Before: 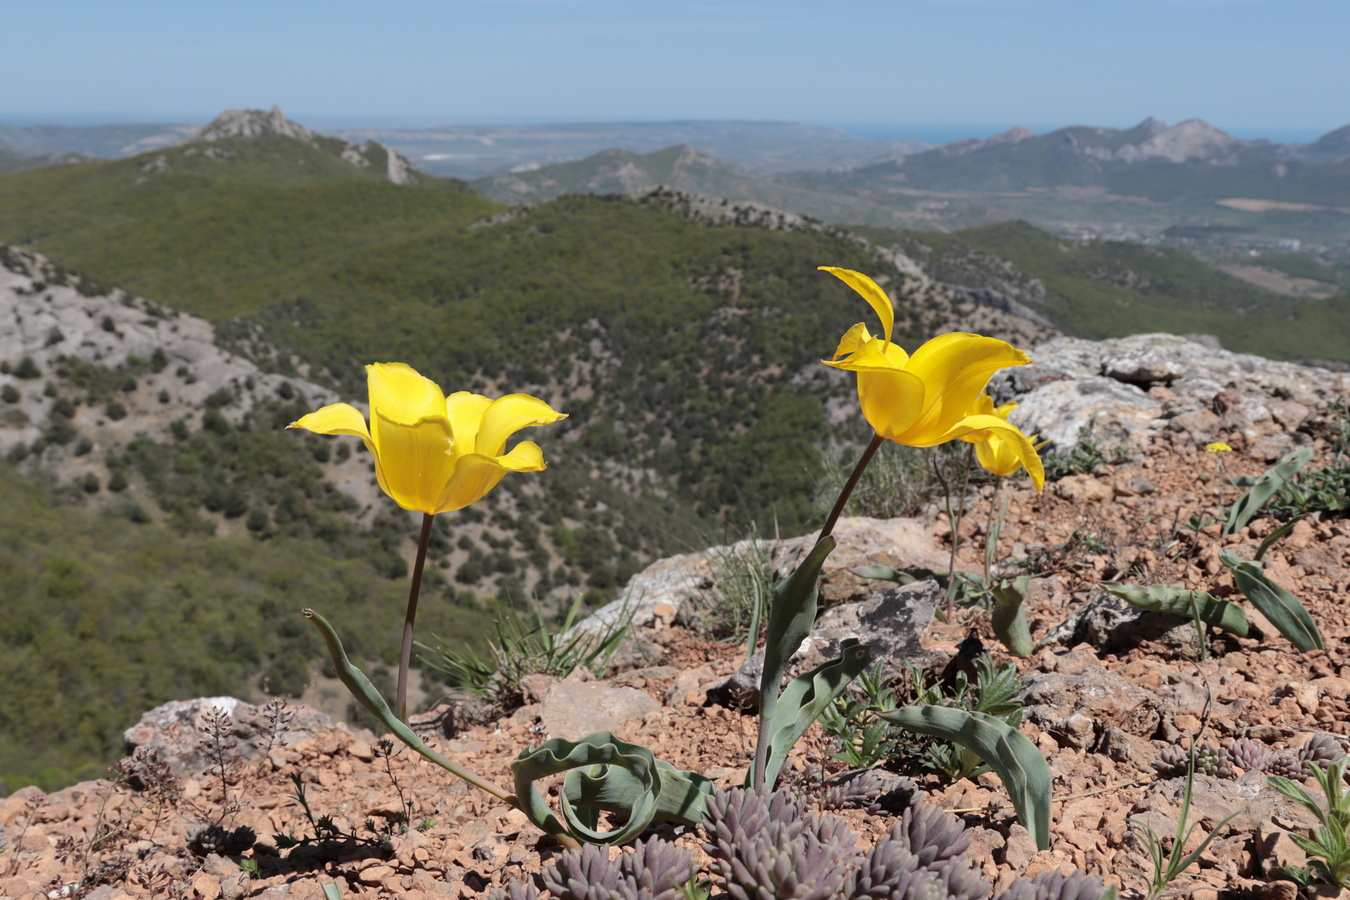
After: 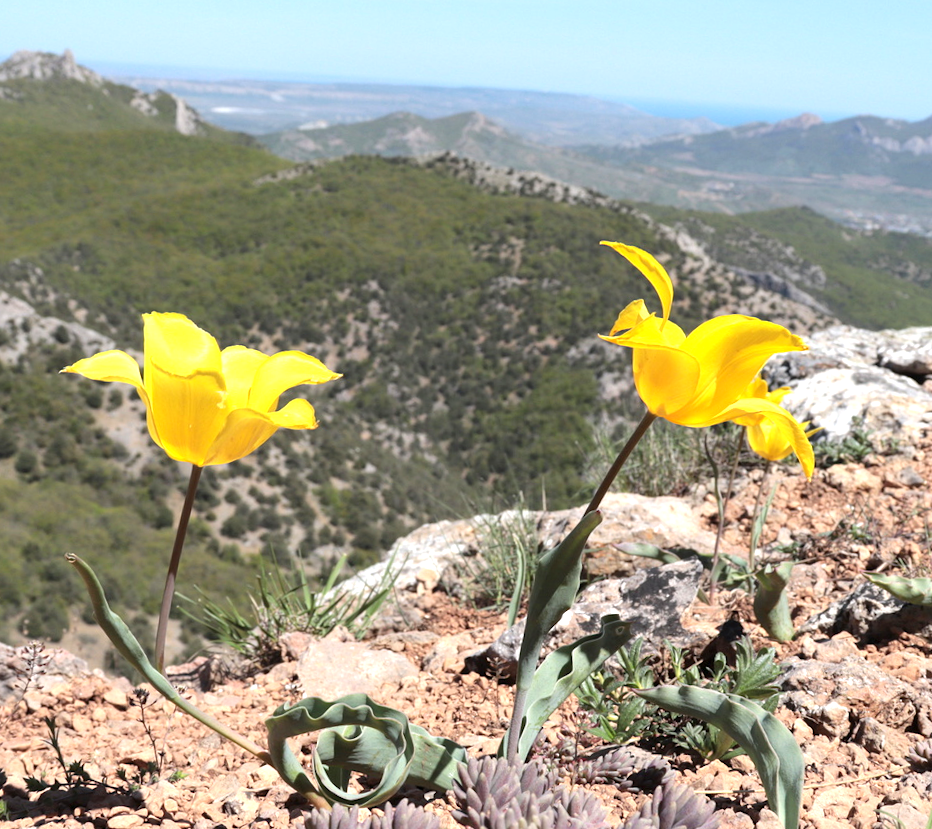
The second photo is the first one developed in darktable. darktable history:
exposure: exposure 0.95 EV, compensate exposure bias true, compensate highlight preservation false
crop and rotate: angle -3.26°, left 14.183%, top 0.023%, right 10.957%, bottom 0.089%
